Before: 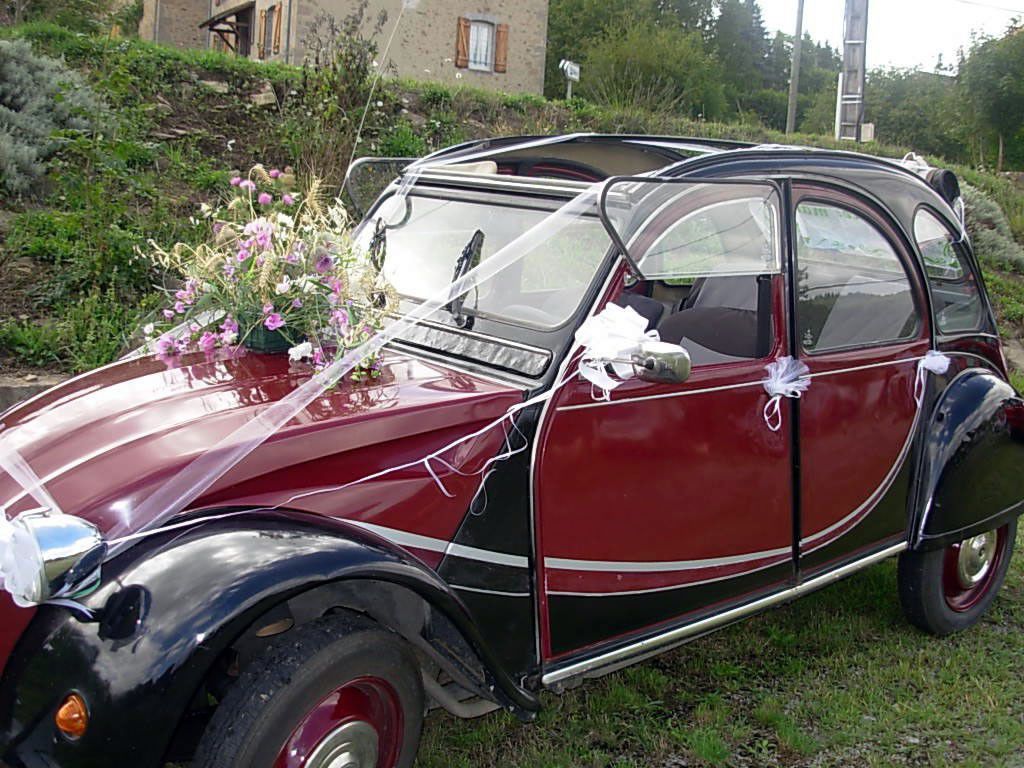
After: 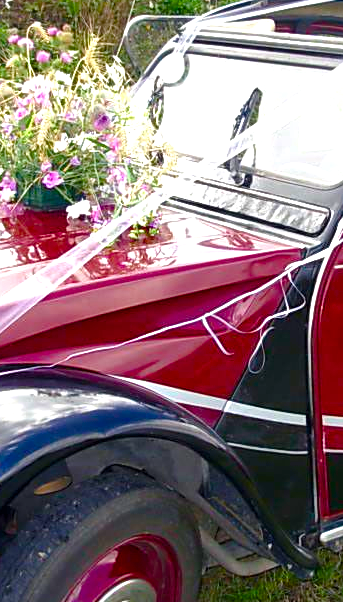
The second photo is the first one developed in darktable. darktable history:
exposure: black level correction 0, exposure 0.5 EV, compensate exposure bias true, compensate highlight preservation false
crop and rotate: left 21.77%, top 18.528%, right 44.676%, bottom 2.997%
shadows and highlights: radius 121.13, shadows 21.4, white point adjustment -9.72, highlights -14.39, soften with gaussian
color balance rgb: linear chroma grading › shadows -2.2%, linear chroma grading › highlights -15%, linear chroma grading › global chroma -10%, linear chroma grading › mid-tones -10%, perceptual saturation grading › global saturation 45%, perceptual saturation grading › highlights -50%, perceptual saturation grading › shadows 30%, perceptual brilliance grading › global brilliance 18%, global vibrance 45%
